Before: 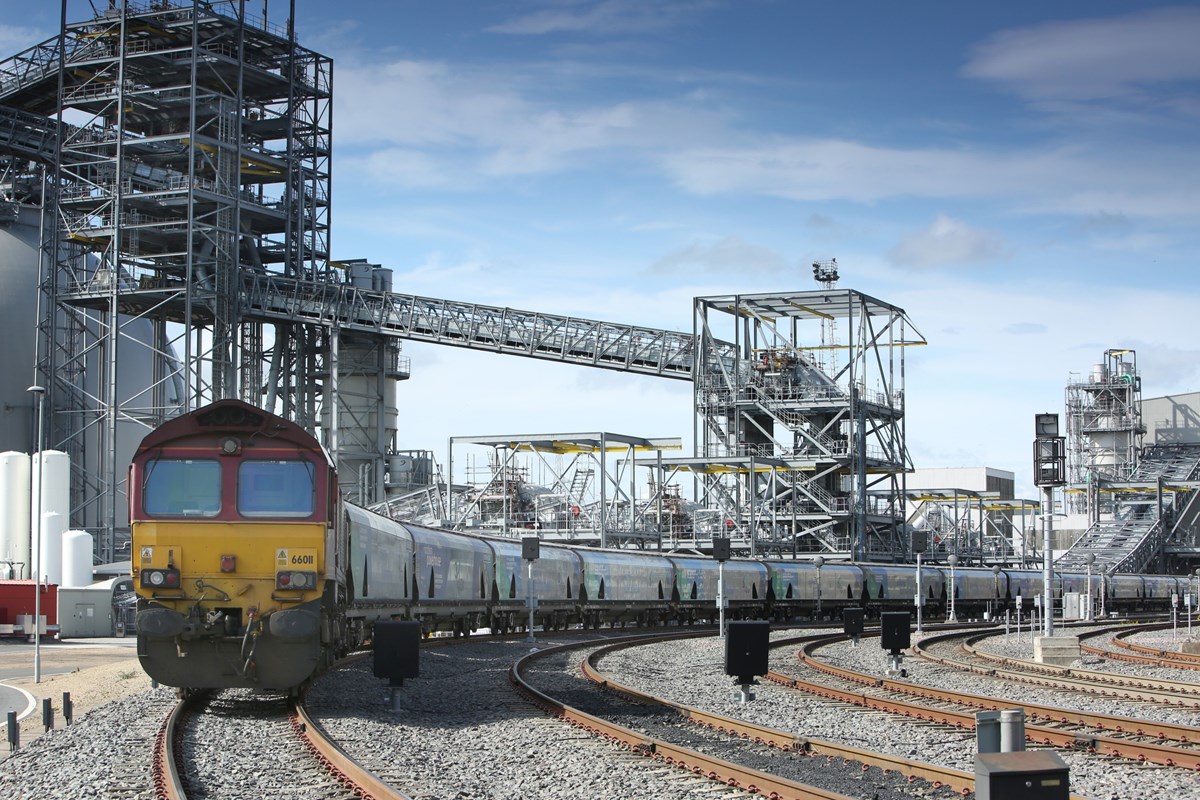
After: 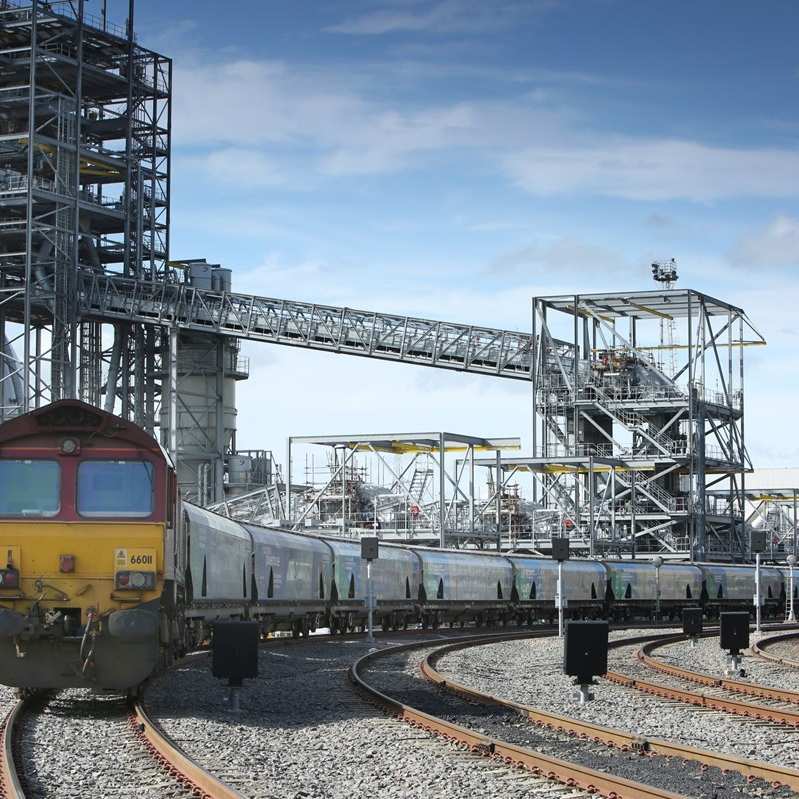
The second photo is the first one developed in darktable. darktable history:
crop and rotate: left 13.47%, right 19.926%
